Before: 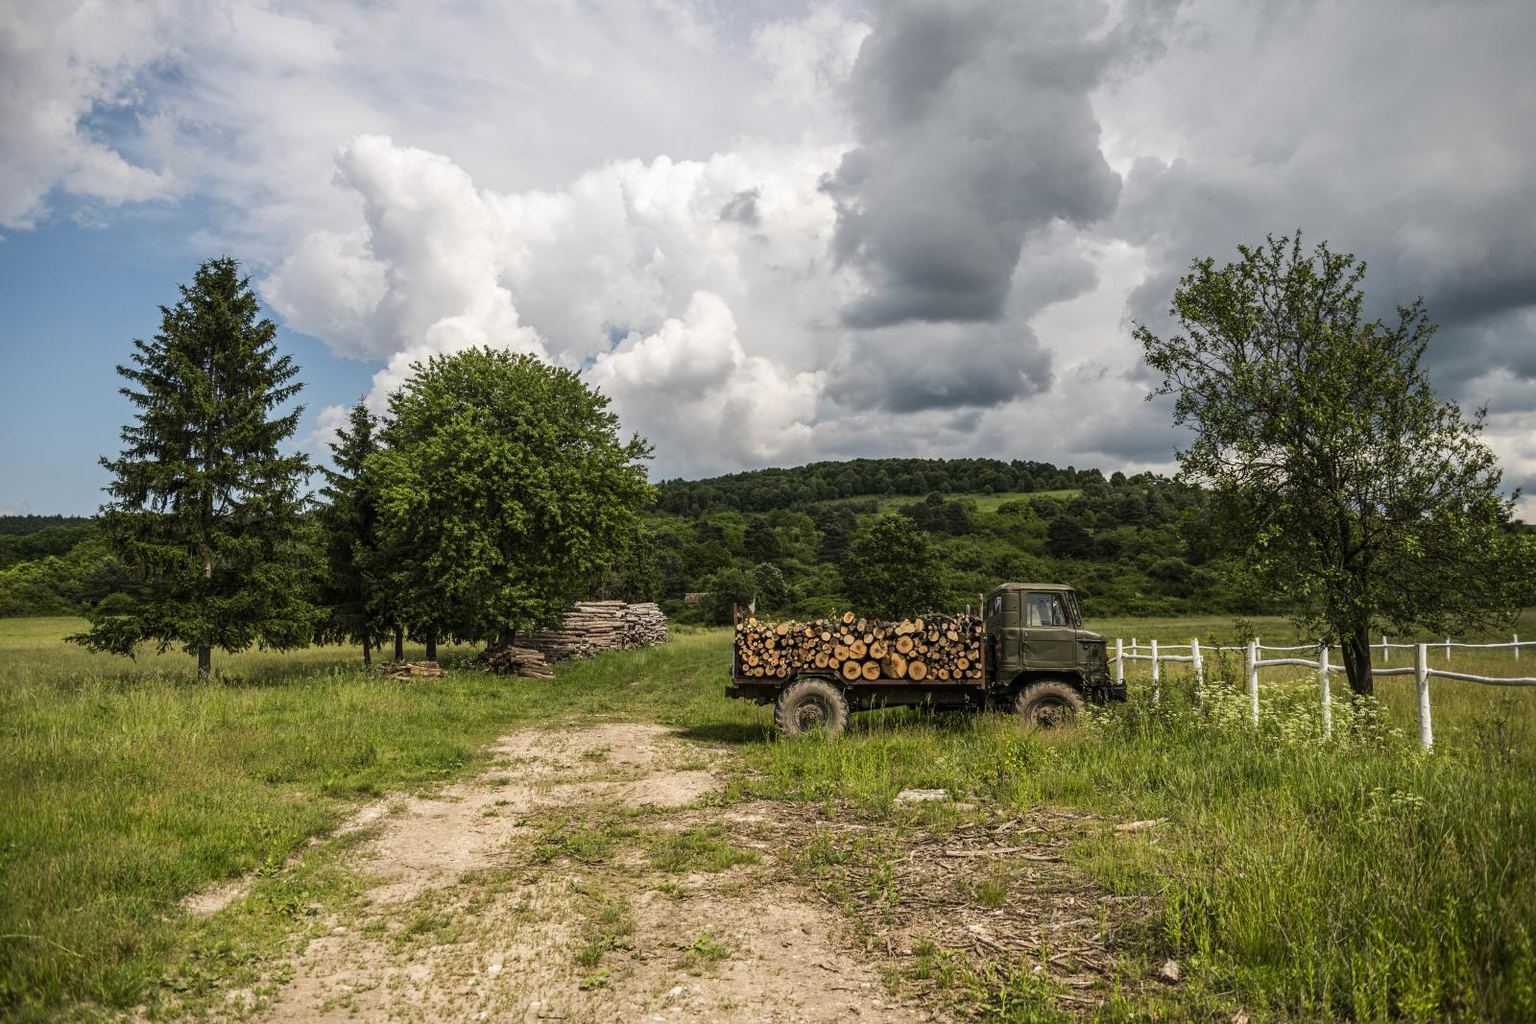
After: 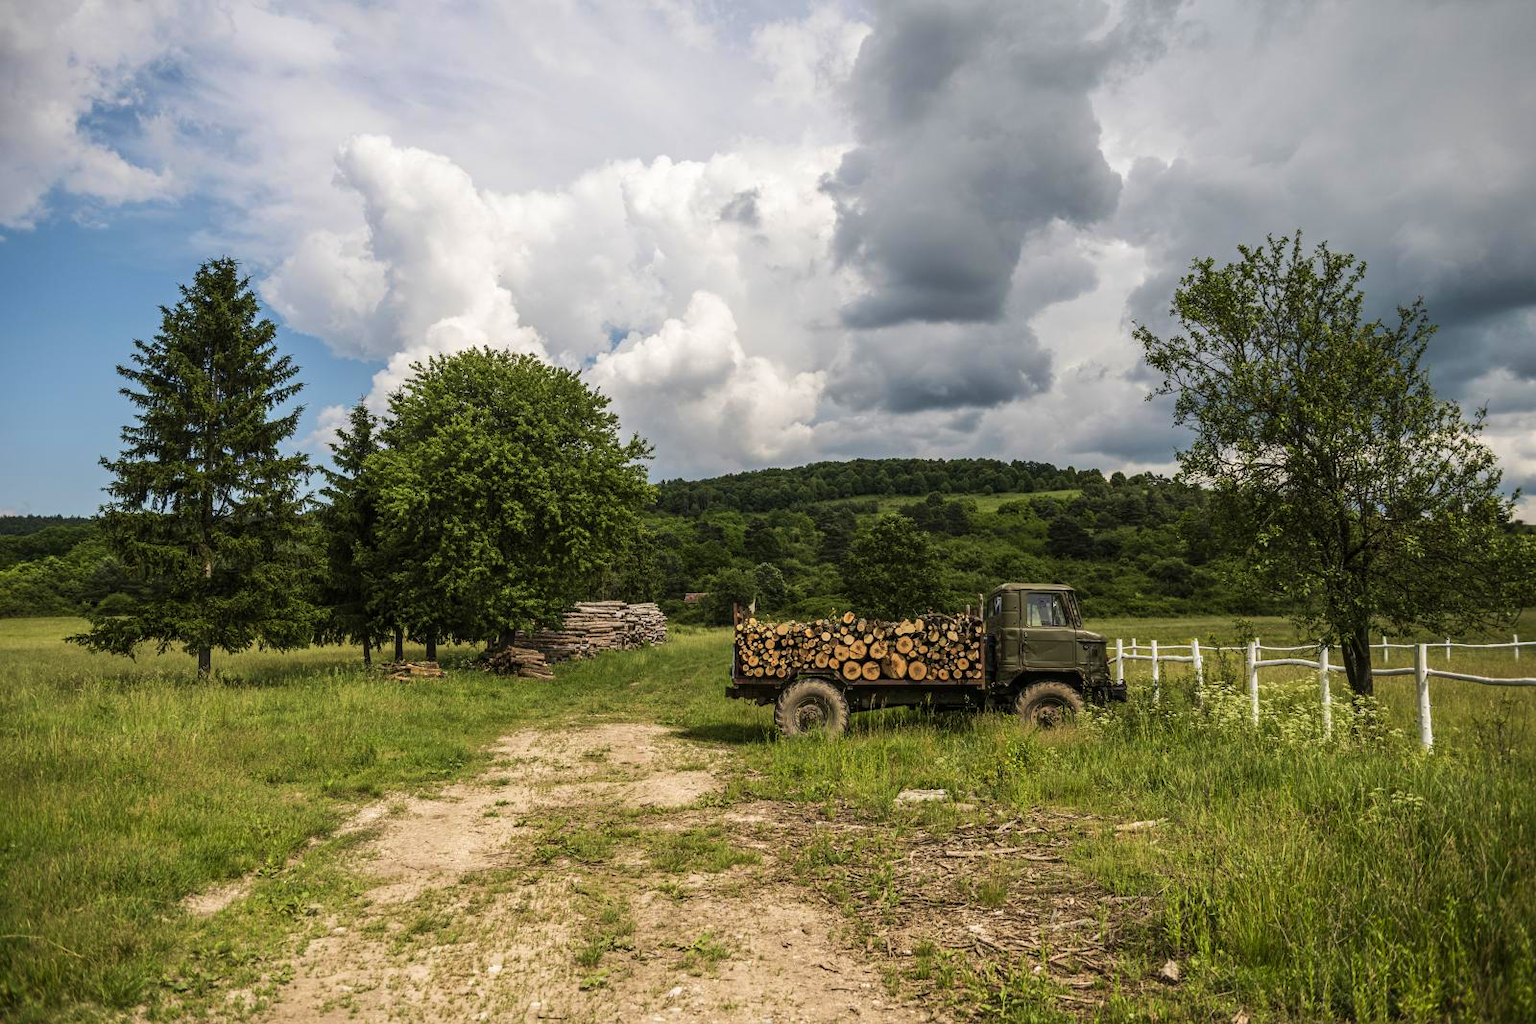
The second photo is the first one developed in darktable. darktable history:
tone equalizer: mask exposure compensation -0.484 EV
velvia: strength 27.2%
